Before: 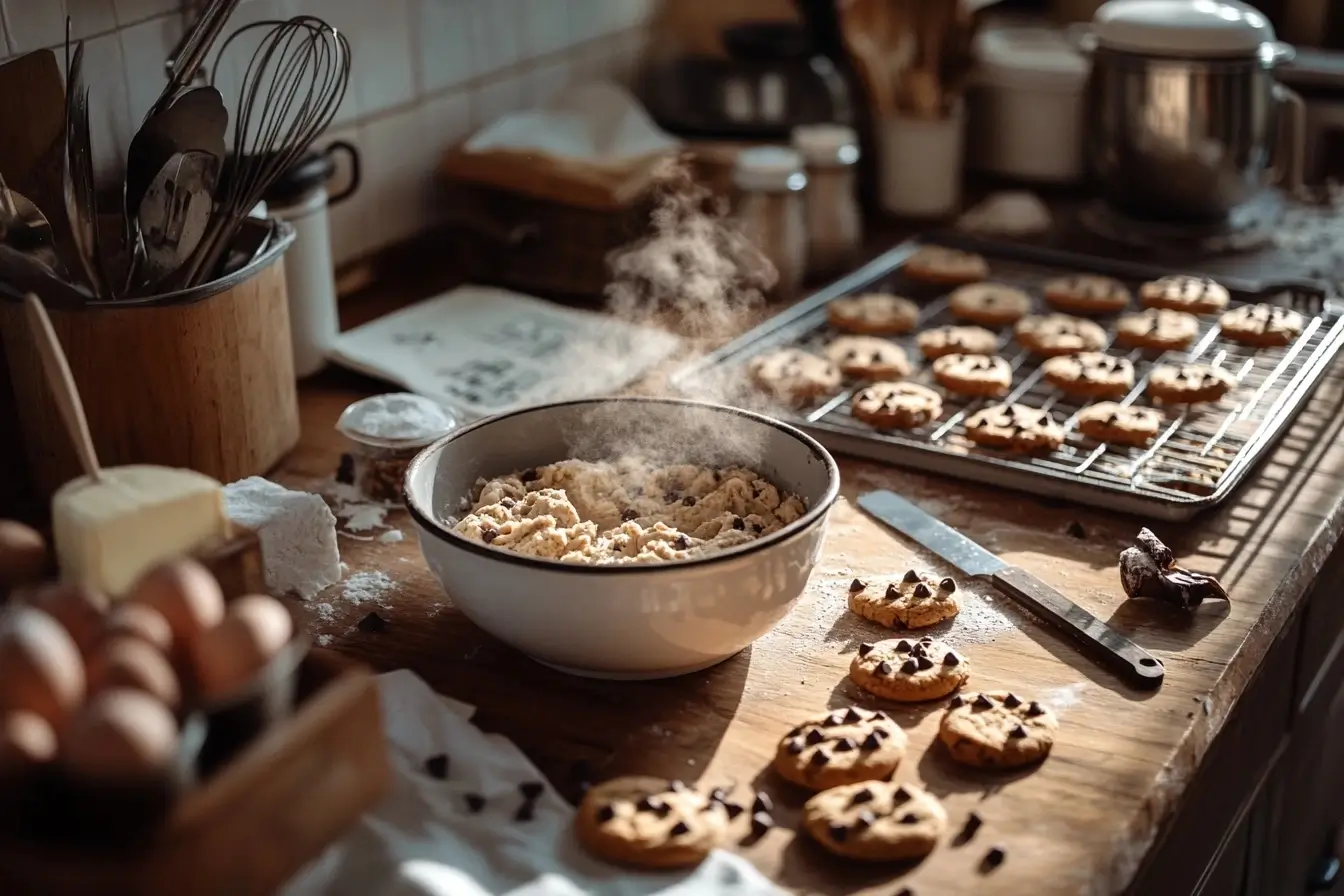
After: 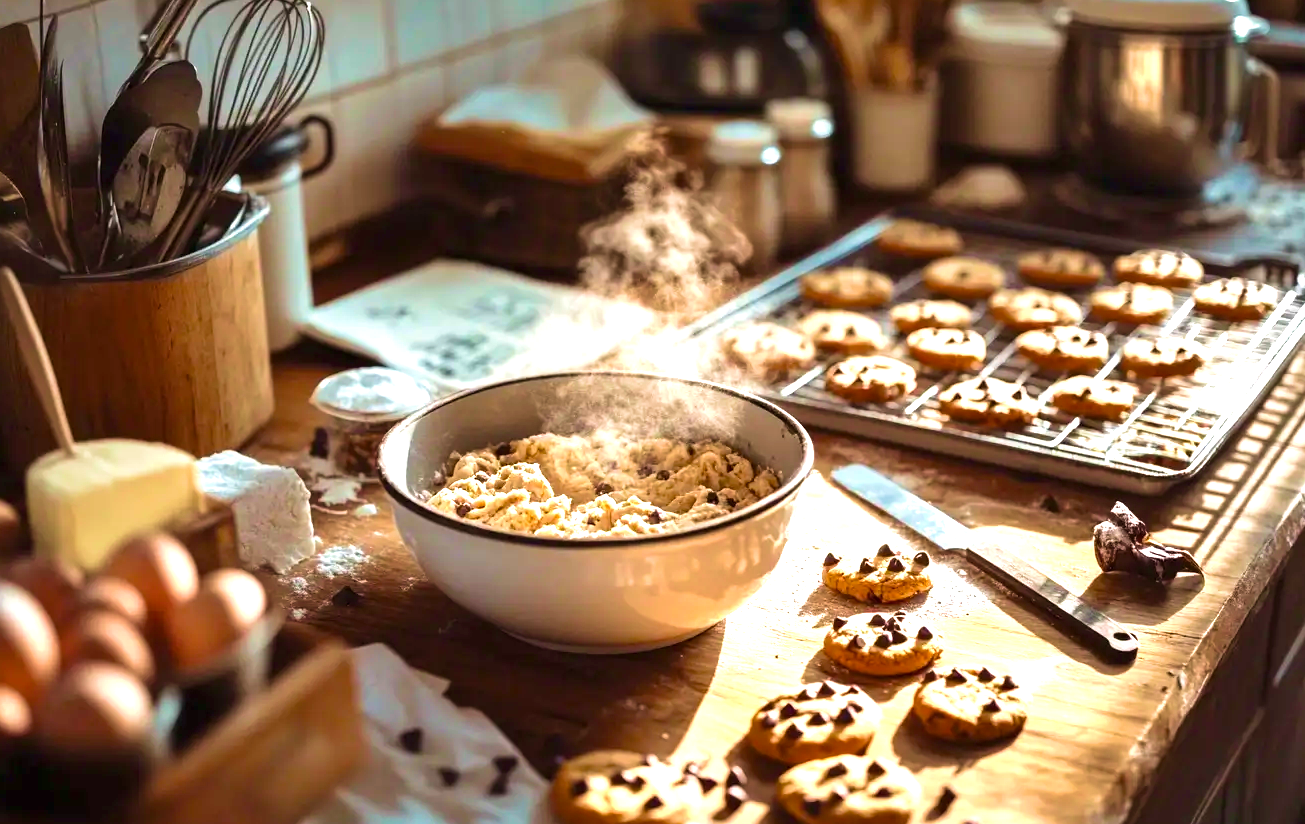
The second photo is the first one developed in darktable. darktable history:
exposure: black level correction 0, exposure 1.2 EV, compensate highlight preservation false
crop: left 1.997%, top 2.988%, right 0.836%, bottom 4.963%
color balance rgb: linear chroma grading › global chroma 14.927%, perceptual saturation grading › global saturation 9.629%, global vibrance 24.596%
velvia: strength 45.28%
